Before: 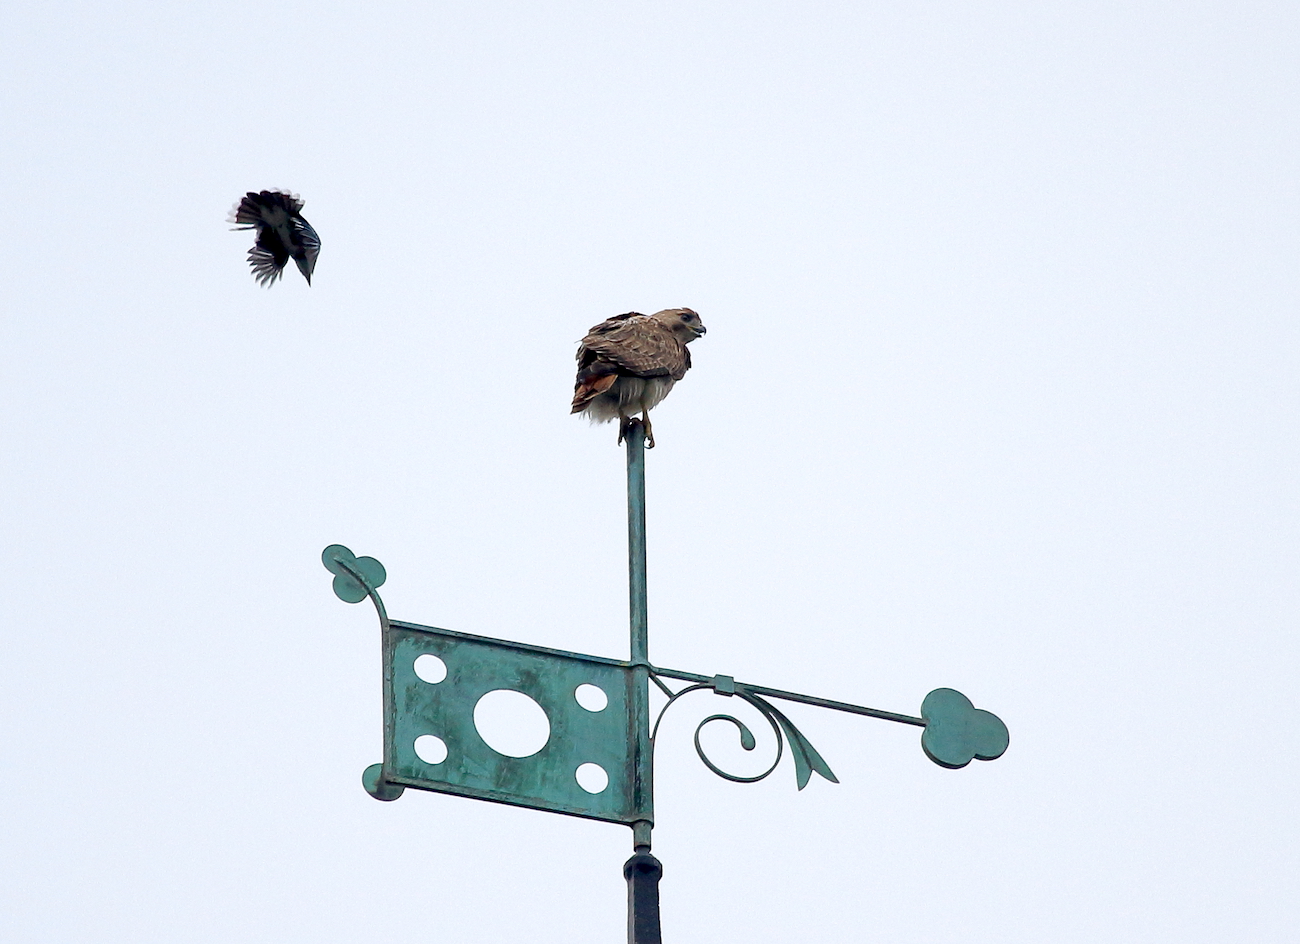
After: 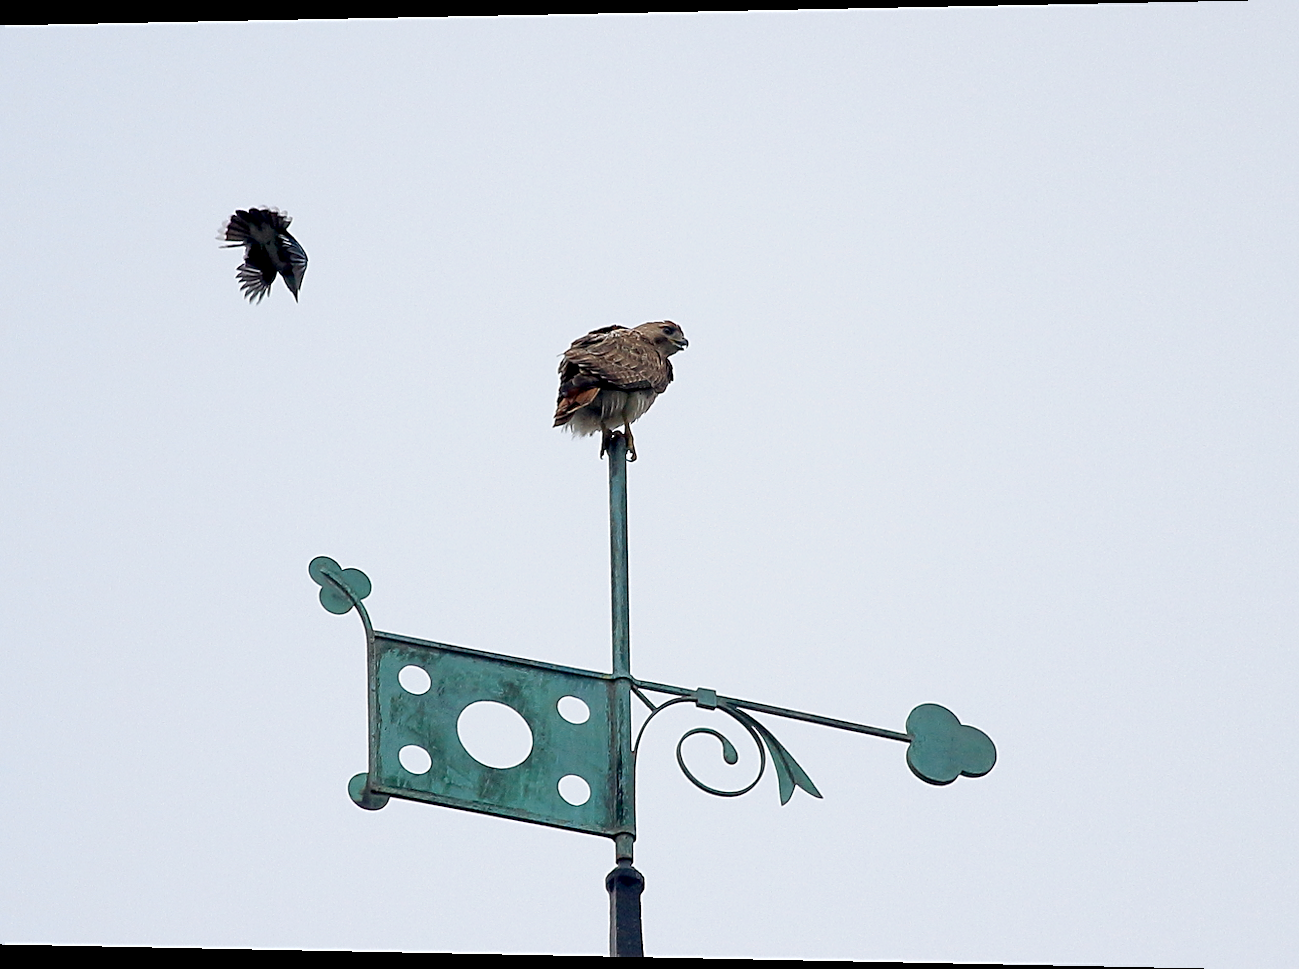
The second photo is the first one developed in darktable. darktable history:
exposure: black level correction 0.001, exposure -0.2 EV, compensate highlight preservation false
rotate and perspective: lens shift (horizontal) -0.055, automatic cropping off
sharpen: on, module defaults
